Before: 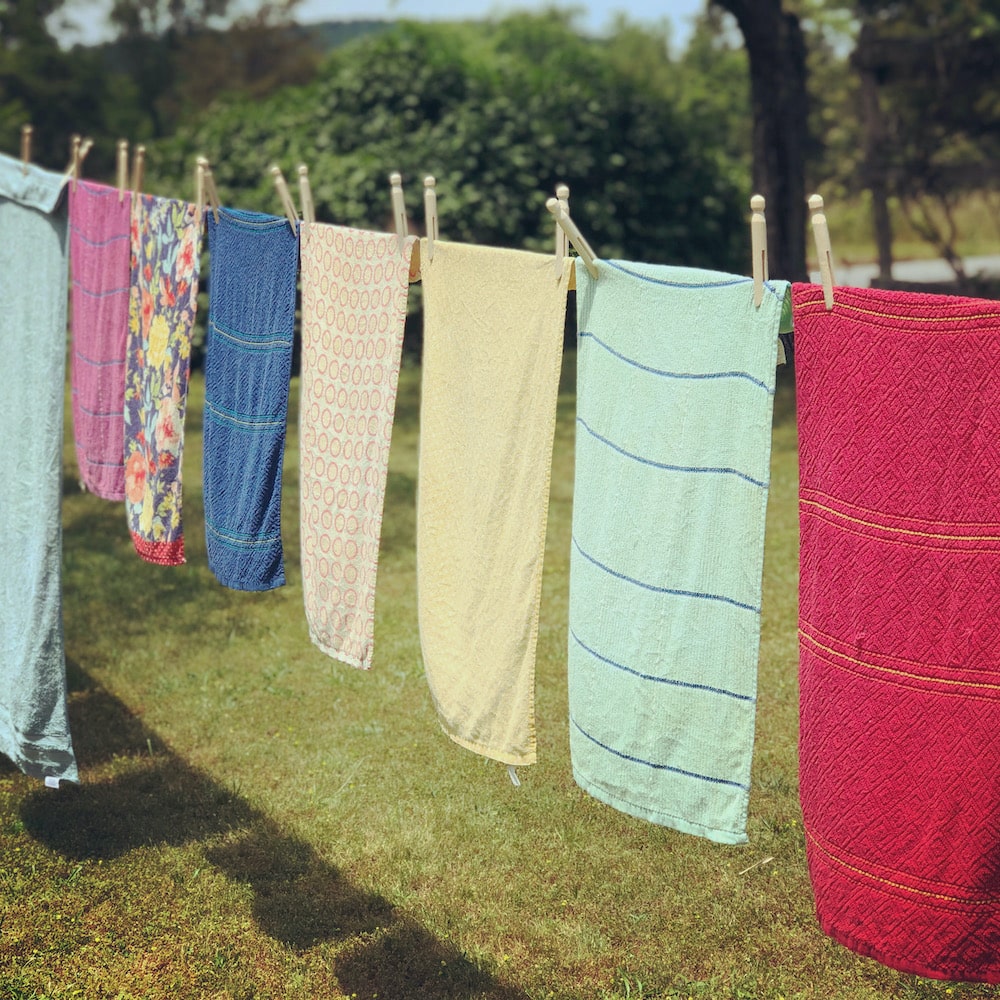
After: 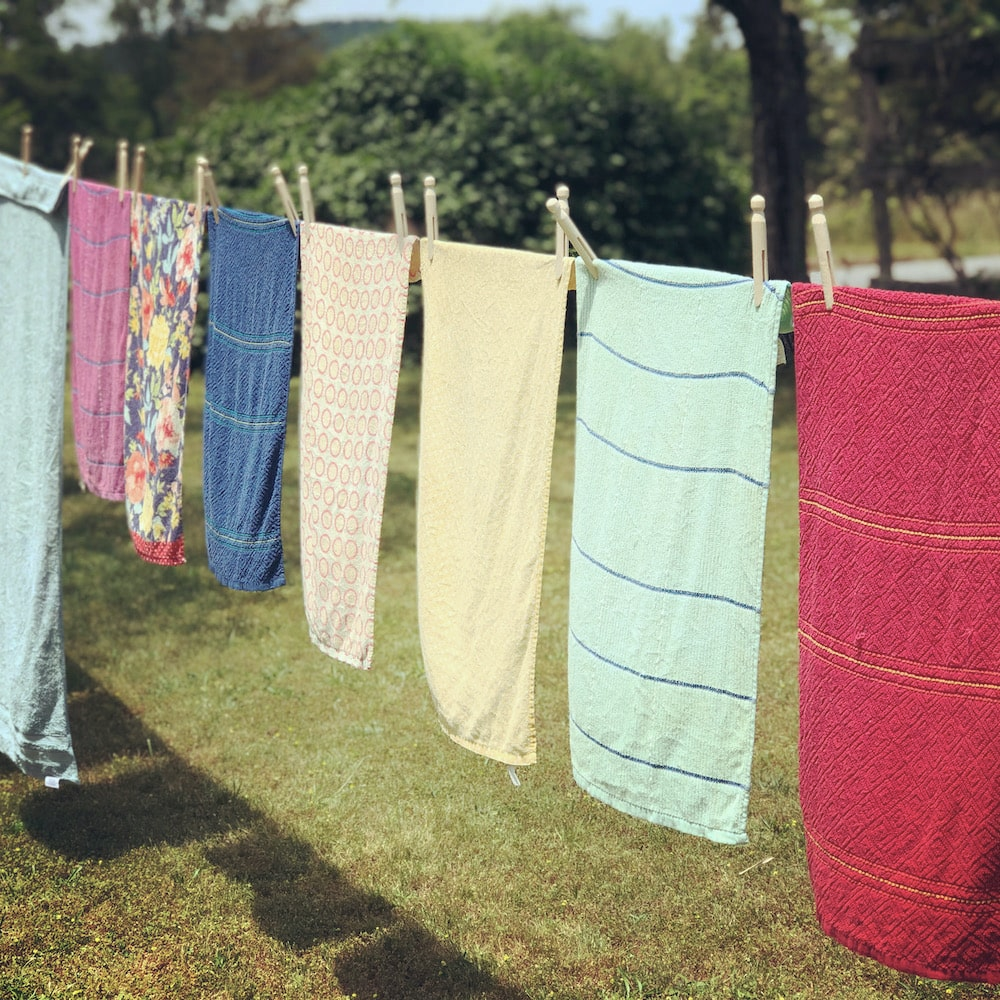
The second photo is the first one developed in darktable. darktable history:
shadows and highlights: shadows -12.3, white point adjustment 3.97, highlights 28.19
contrast brightness saturation: saturation -0.093
